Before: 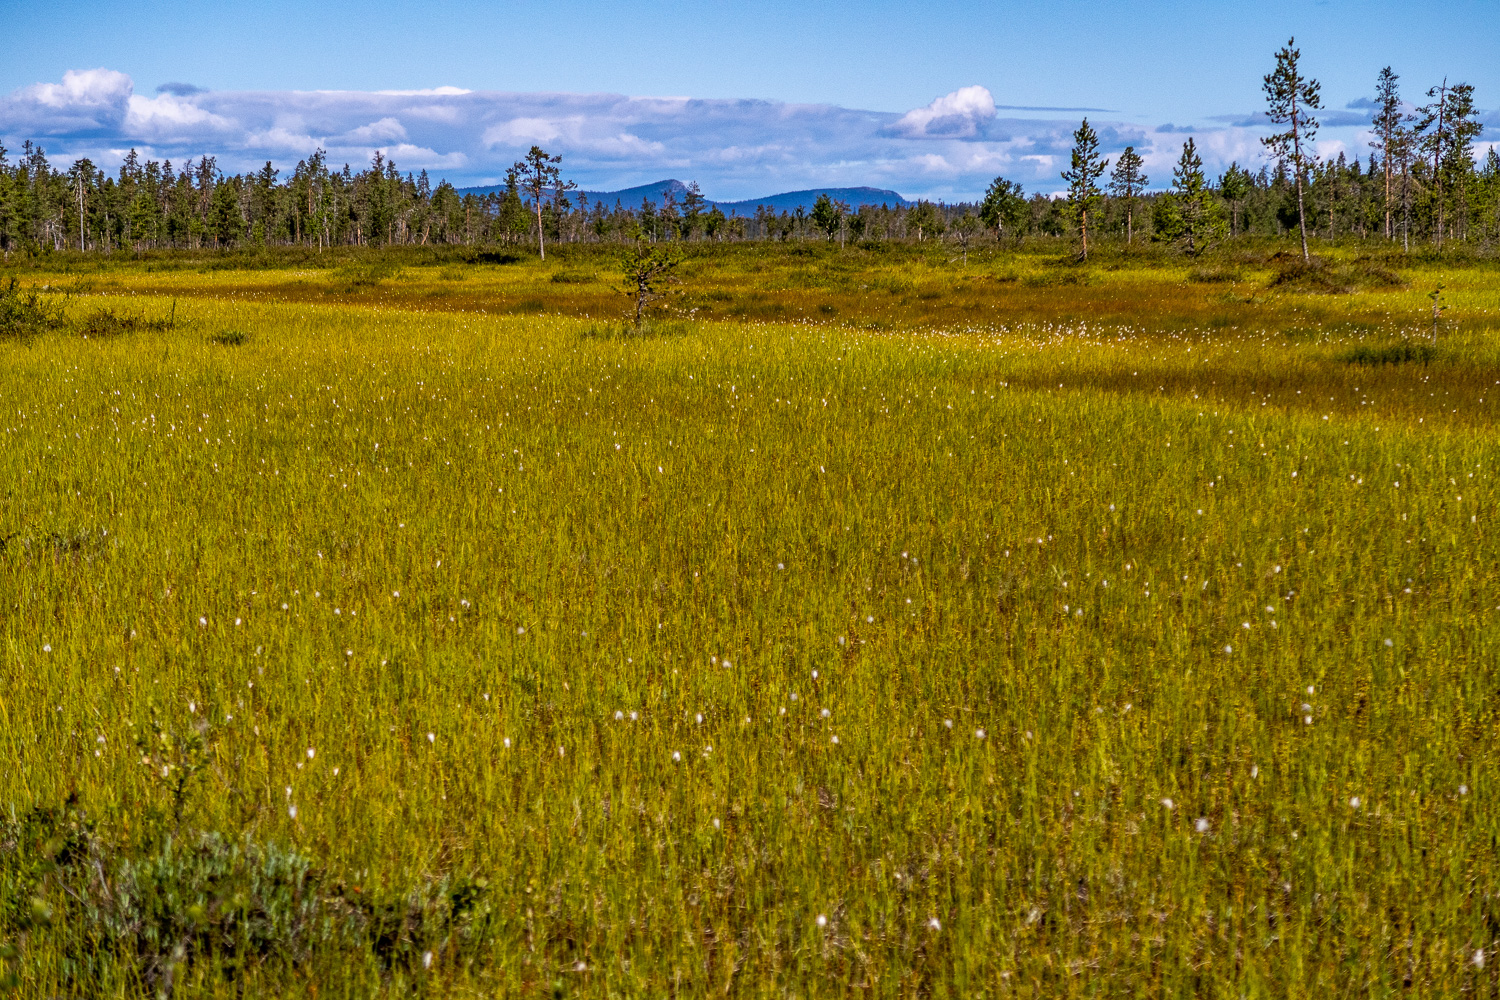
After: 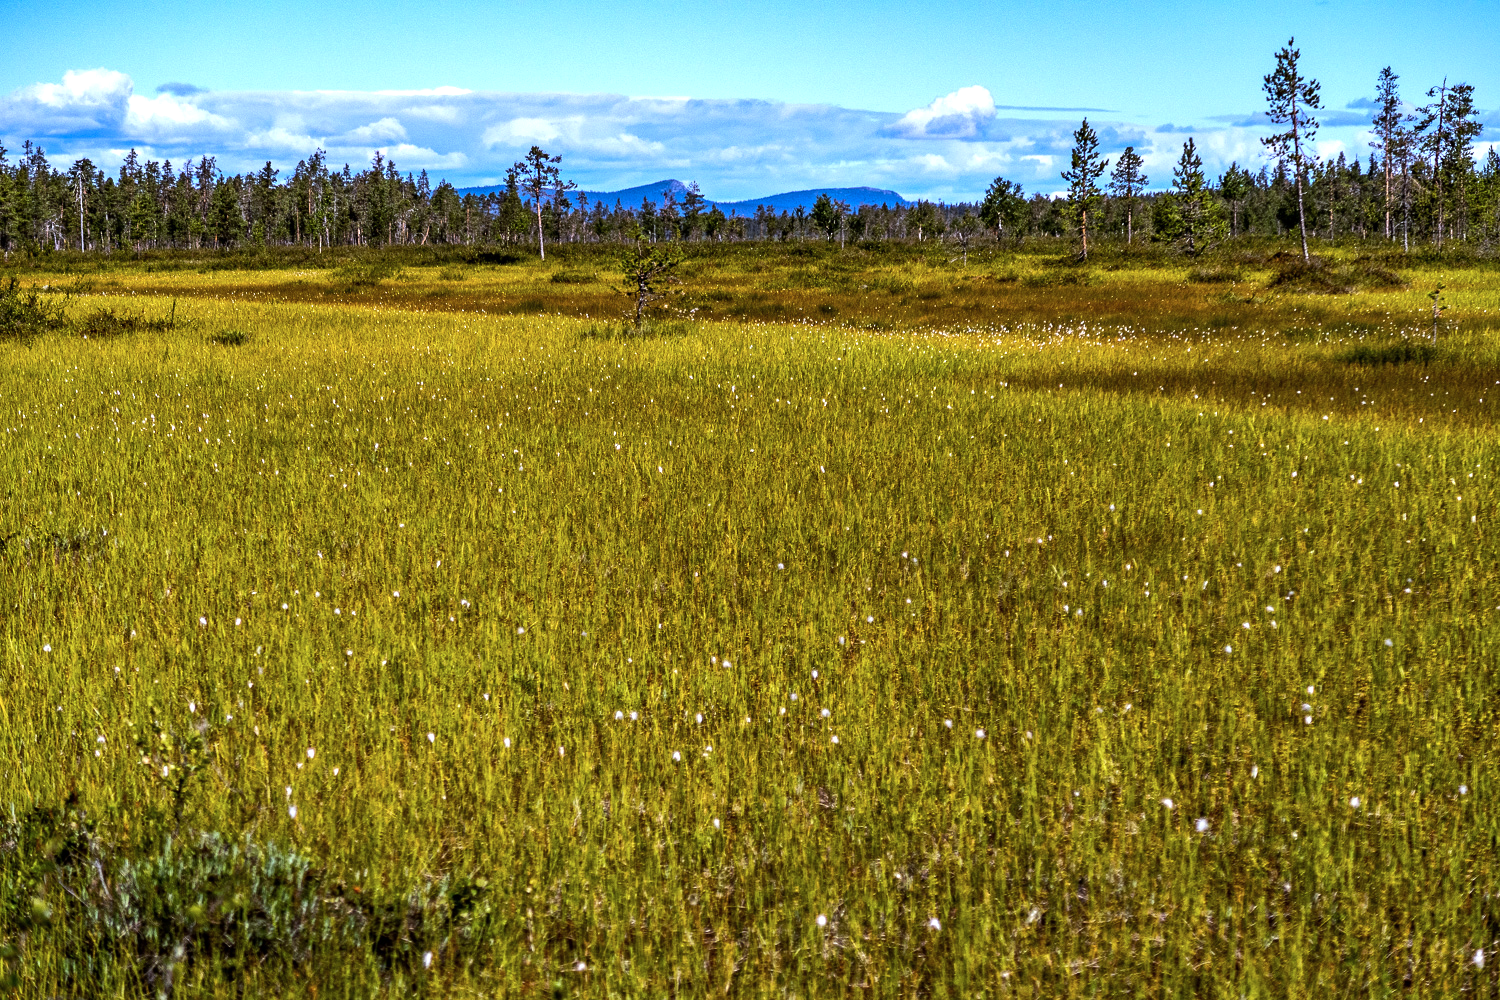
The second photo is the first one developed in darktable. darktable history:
white balance: red 0.967, blue 1.119, emerald 0.756
tone equalizer: -8 EV -0.75 EV, -7 EV -0.7 EV, -6 EV -0.6 EV, -5 EV -0.4 EV, -3 EV 0.4 EV, -2 EV 0.6 EV, -1 EV 0.7 EV, +0 EV 0.75 EV, edges refinement/feathering 500, mask exposure compensation -1.57 EV, preserve details no
color correction: highlights a* -0.772, highlights b* -8.92
